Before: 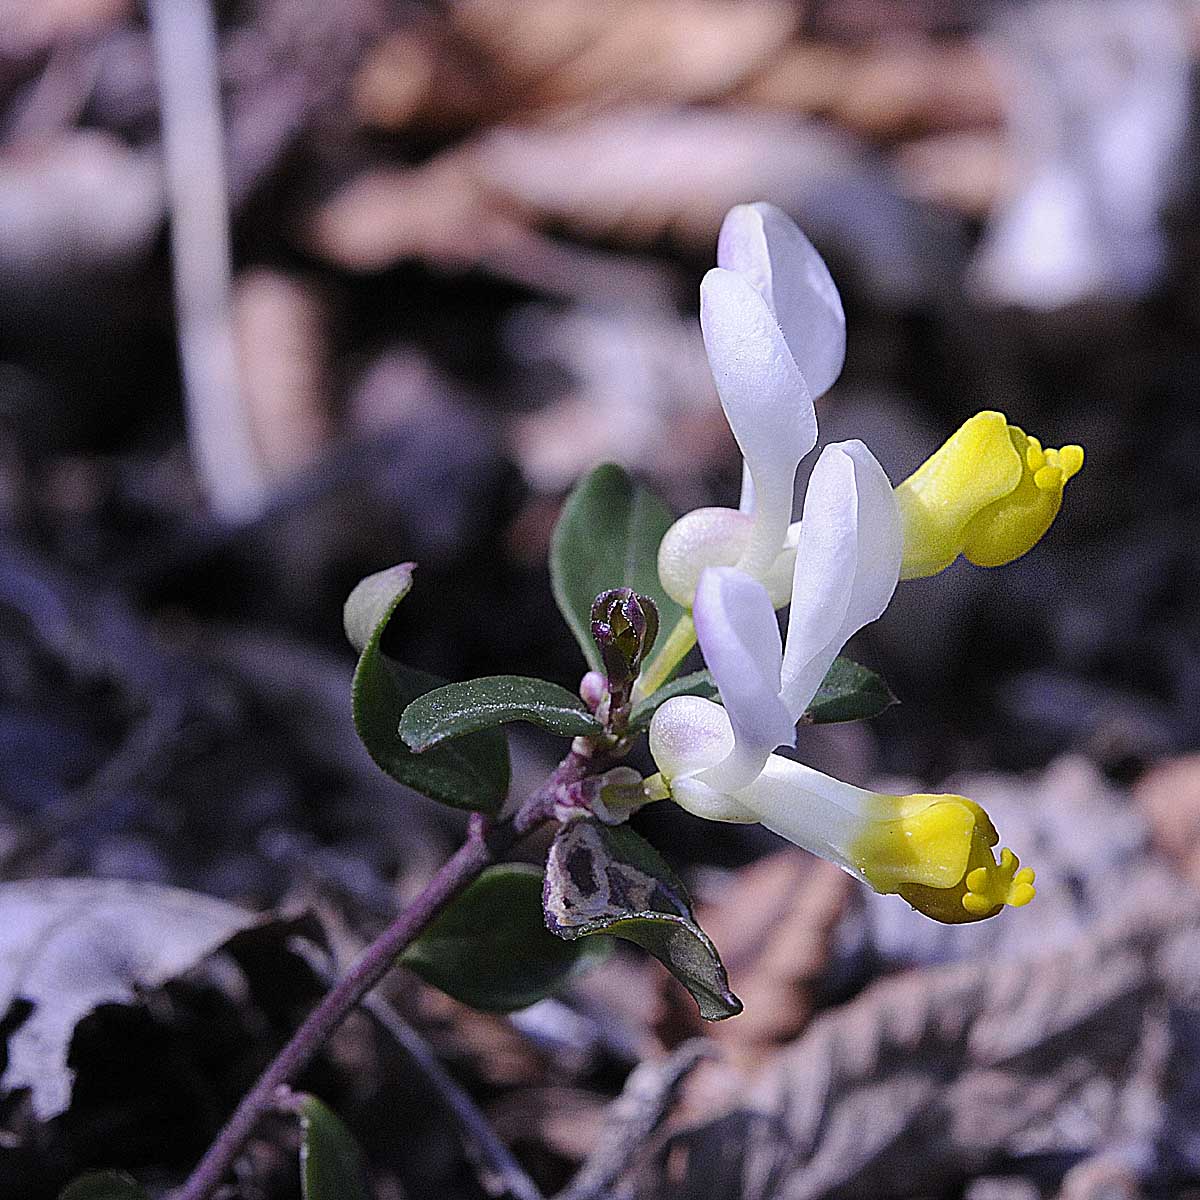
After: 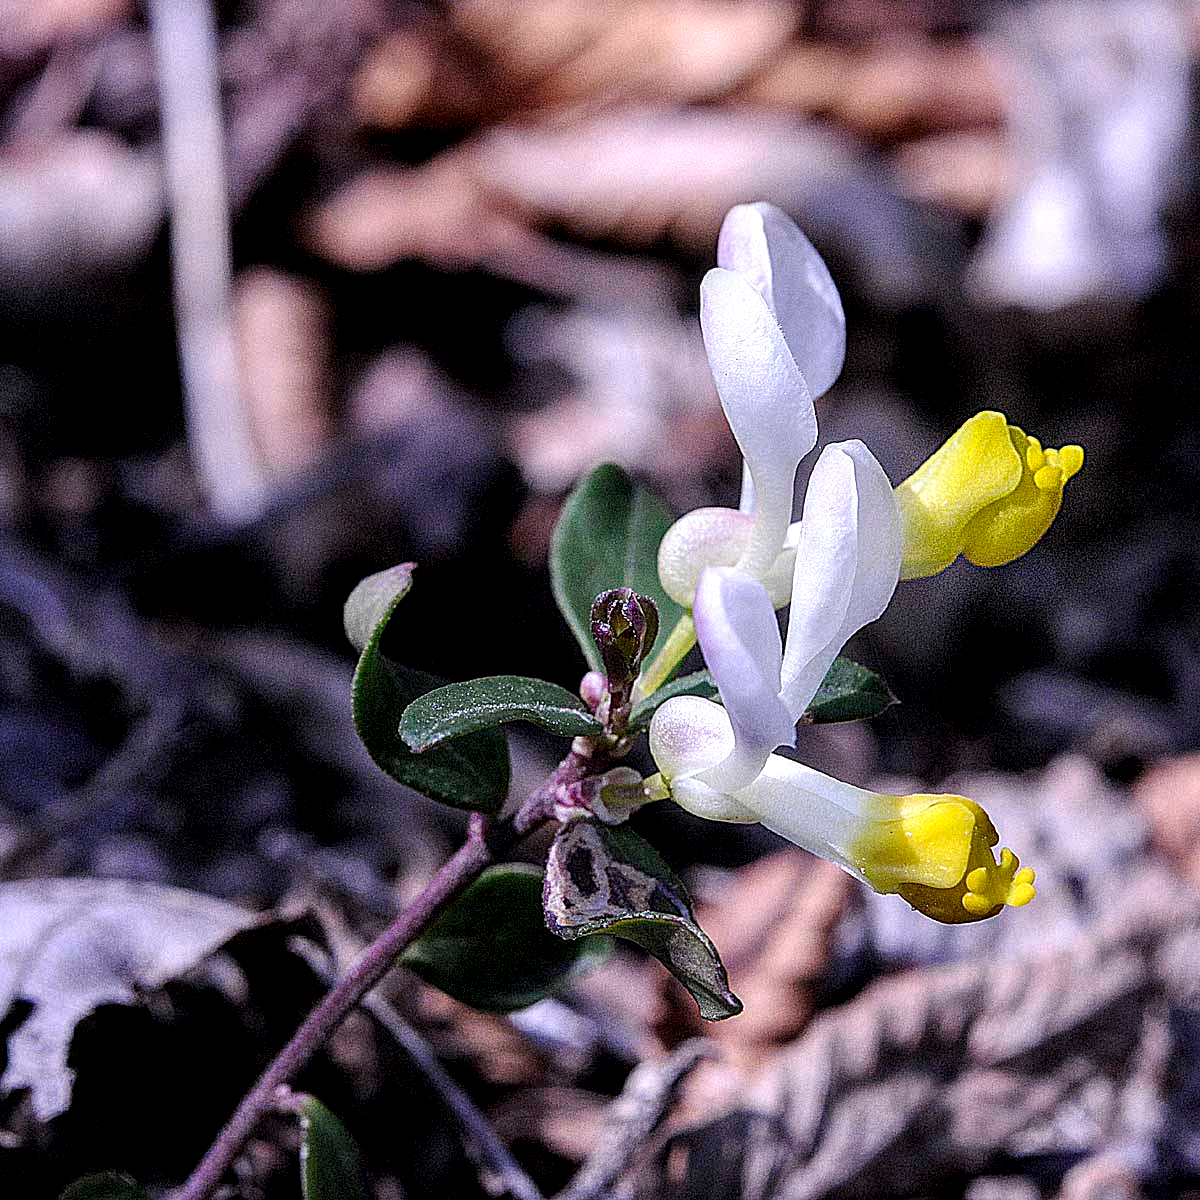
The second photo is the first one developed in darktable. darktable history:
local contrast: highlights 60%, shadows 61%, detail 160%
